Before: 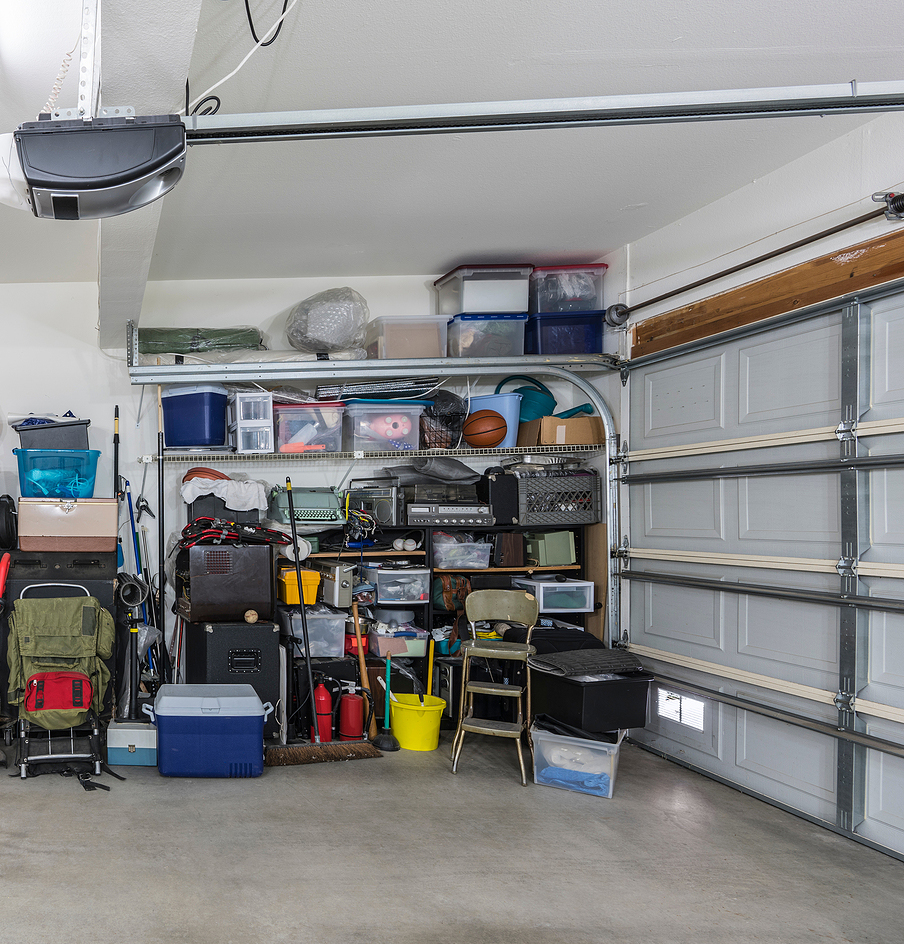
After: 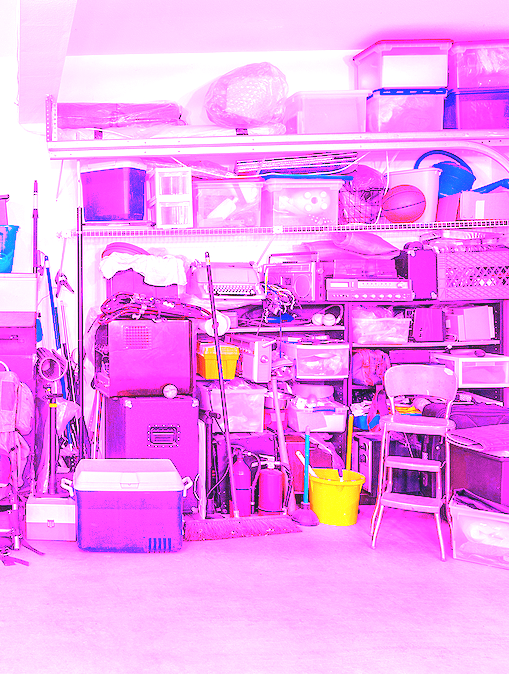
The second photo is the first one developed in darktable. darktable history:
exposure: black level correction -0.005, exposure 1.002 EV, compensate highlight preservation false
white balance: red 8, blue 8
crop: left 8.966%, top 23.852%, right 34.699%, bottom 4.703%
color balance: mode lift, gamma, gain (sRGB), lift [1, 1, 1.022, 1.026]
